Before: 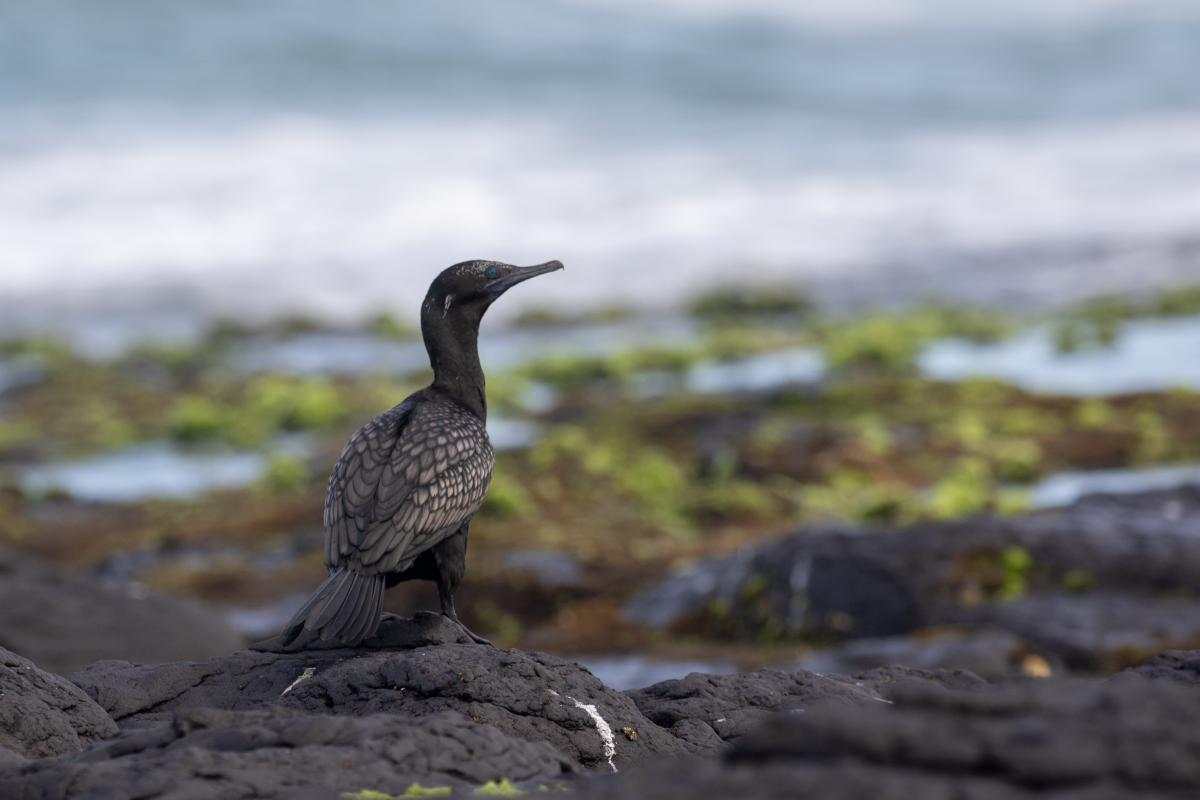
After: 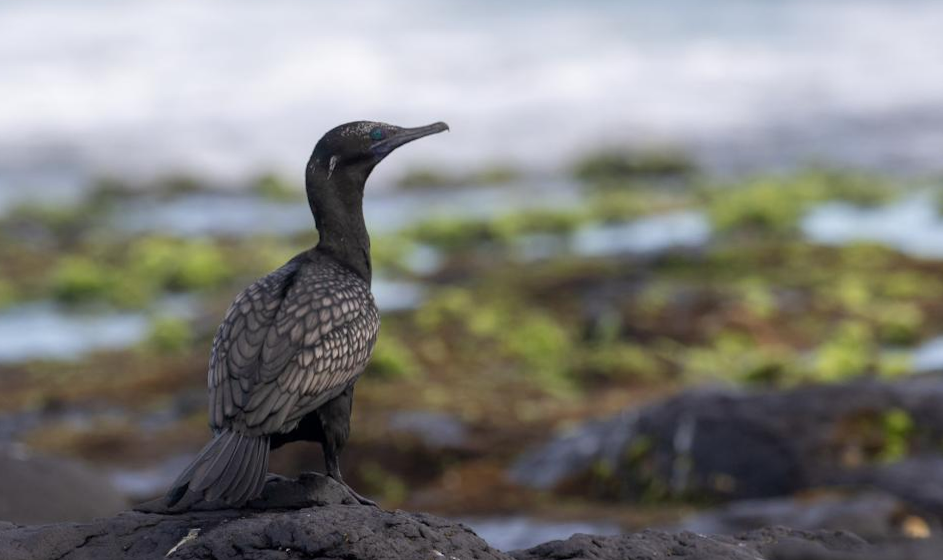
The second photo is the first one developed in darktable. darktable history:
crop: left 9.712%, top 16.928%, right 10.845%, bottom 12.332%
rotate and perspective: rotation 0.174°, lens shift (vertical) 0.013, lens shift (horizontal) 0.019, shear 0.001, automatic cropping original format, crop left 0.007, crop right 0.991, crop top 0.016, crop bottom 0.997
